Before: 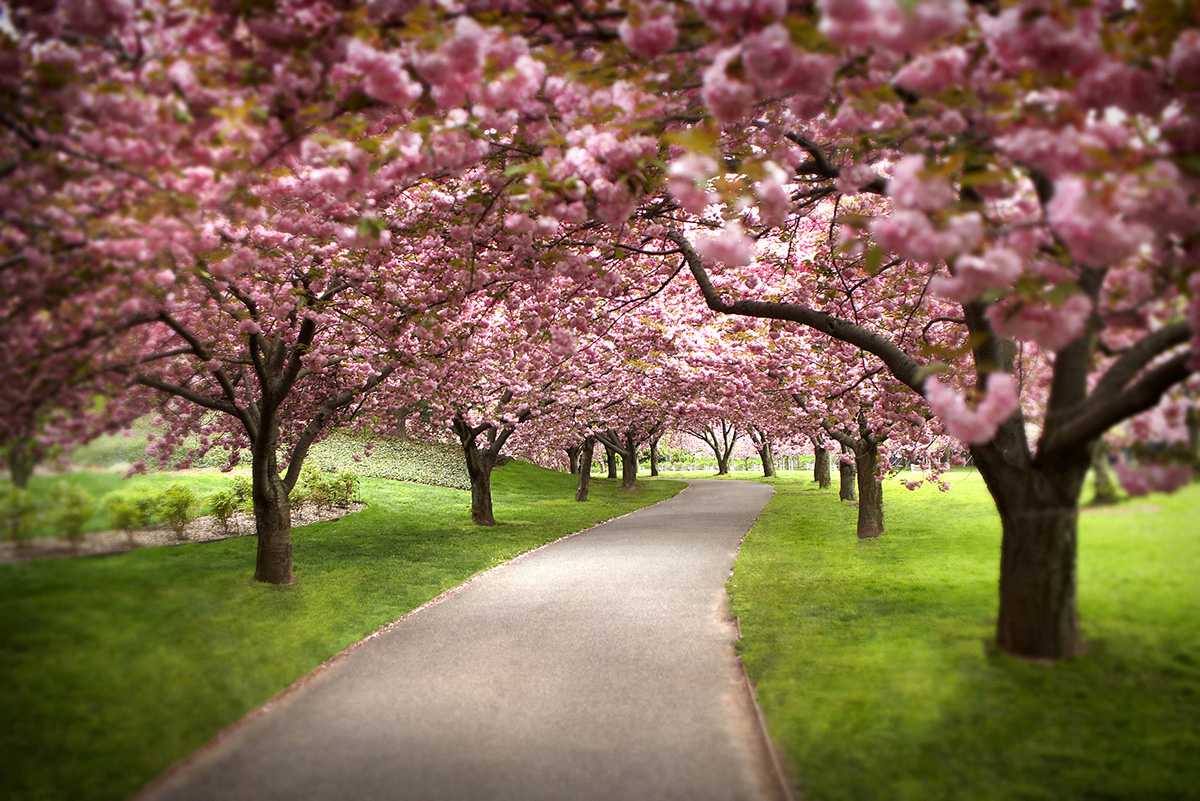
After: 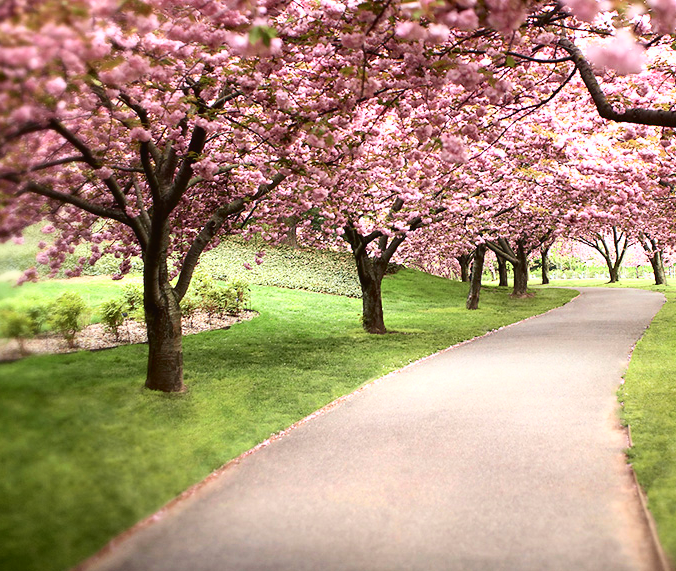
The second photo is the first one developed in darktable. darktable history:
tone curve: curves: ch0 [(0, 0.023) (0.087, 0.065) (0.184, 0.168) (0.45, 0.54) (0.57, 0.683) (0.722, 0.825) (0.877, 0.948) (1, 1)]; ch1 [(0, 0) (0.388, 0.369) (0.44, 0.44) (0.489, 0.481) (0.534, 0.551) (0.657, 0.659) (1, 1)]; ch2 [(0, 0) (0.353, 0.317) (0.408, 0.427) (0.472, 0.46) (0.5, 0.496) (0.537, 0.539) (0.576, 0.592) (0.625, 0.631) (1, 1)], color space Lab, independent channels
shadows and highlights: shadows 0.092, highlights 38.99
local contrast: mode bilateral grid, contrast 16, coarseness 37, detail 104%, midtone range 0.2
crop: left 9.111%, top 24.07%, right 34.497%, bottom 4.532%
